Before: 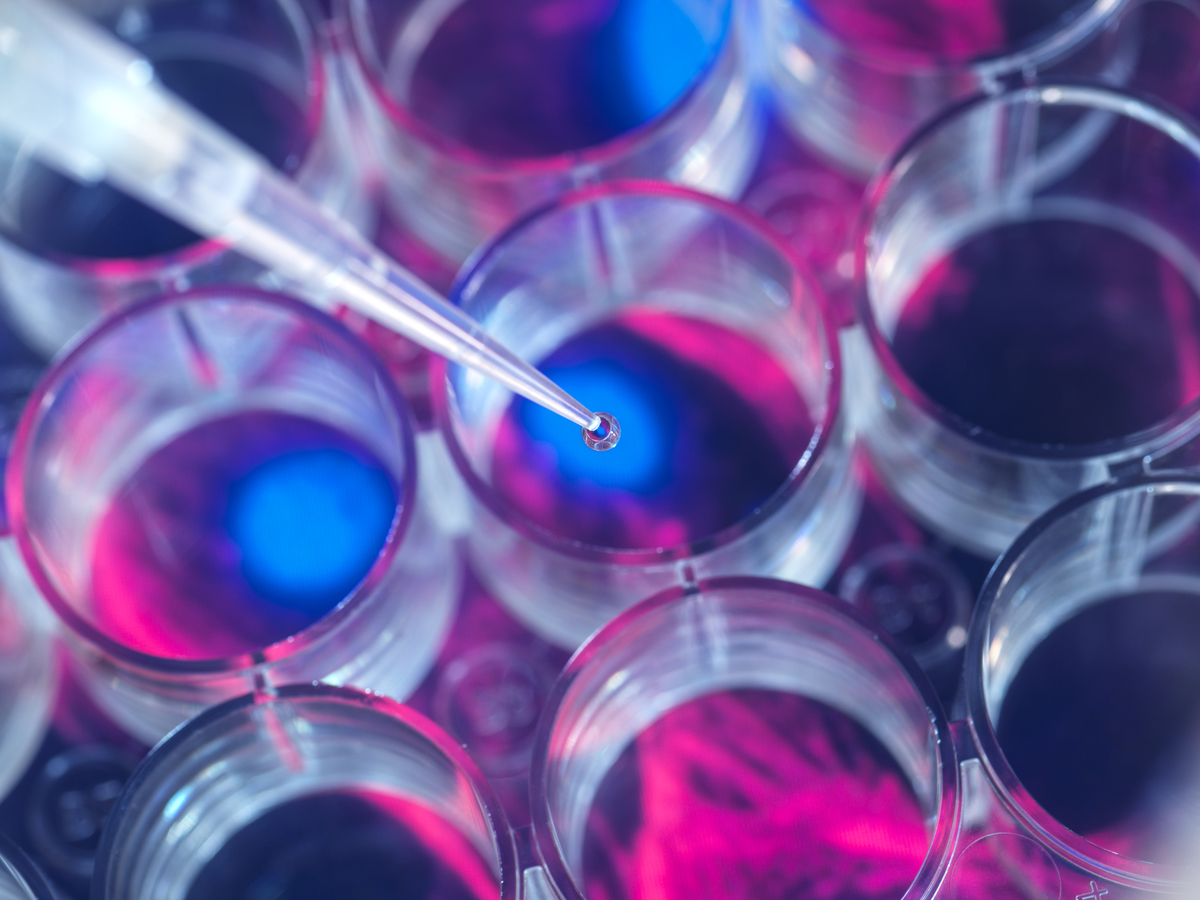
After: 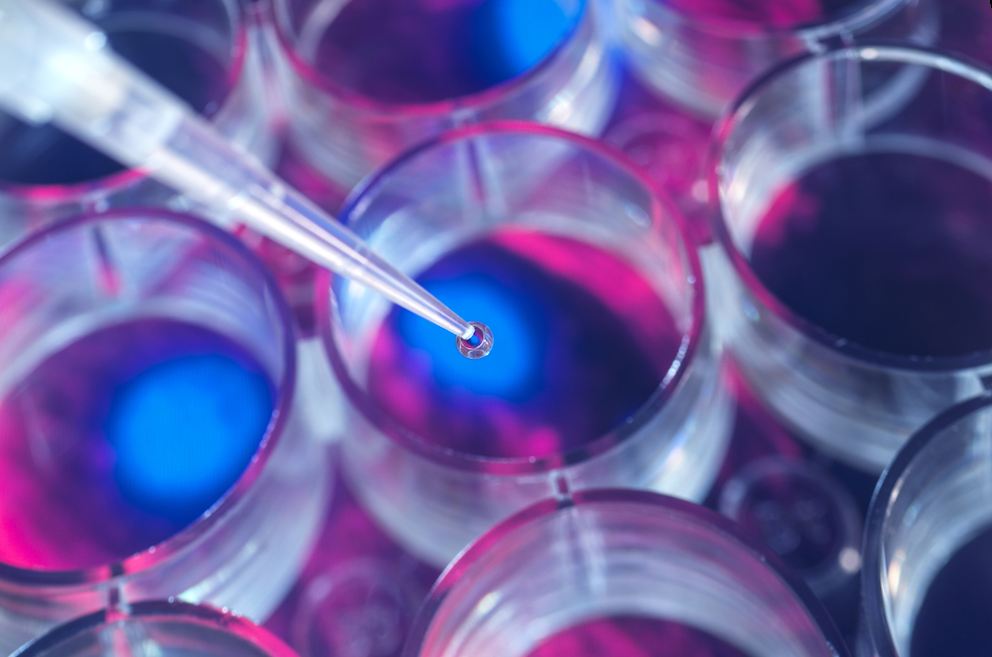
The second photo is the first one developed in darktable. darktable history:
white balance: emerald 1
crop: bottom 24.967%
rotate and perspective: rotation 0.72°, lens shift (vertical) -0.352, lens shift (horizontal) -0.051, crop left 0.152, crop right 0.859, crop top 0.019, crop bottom 0.964
